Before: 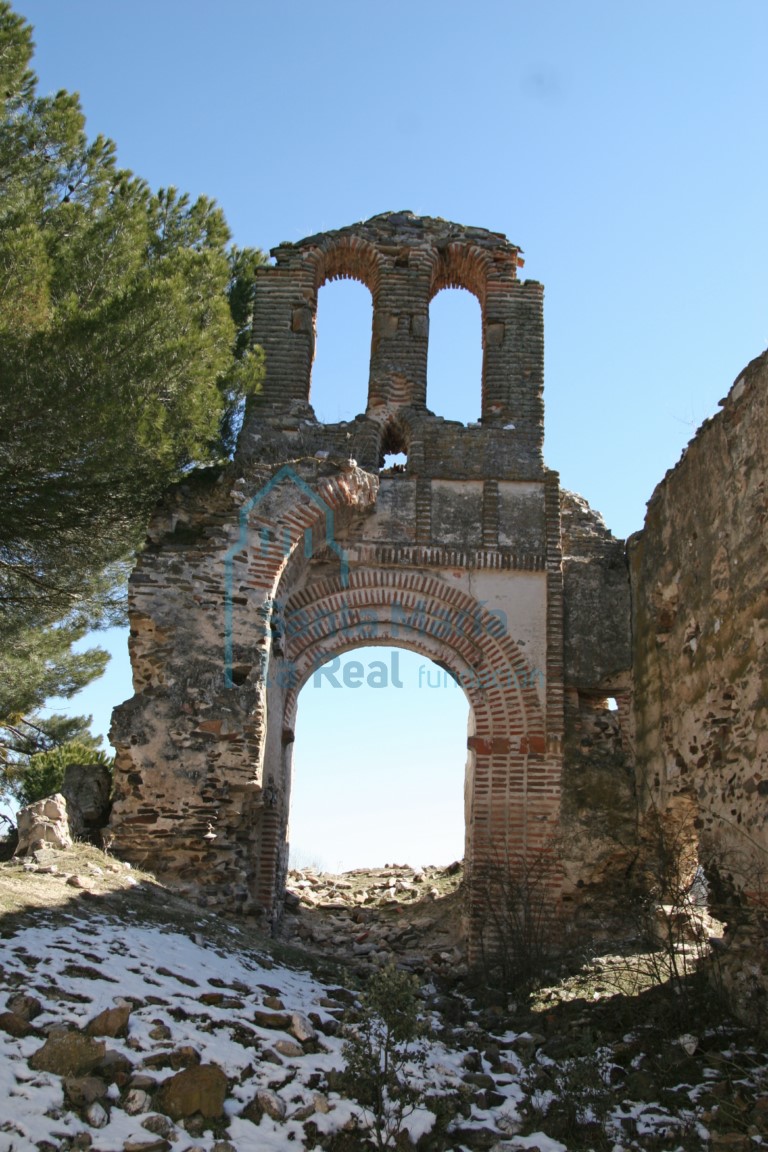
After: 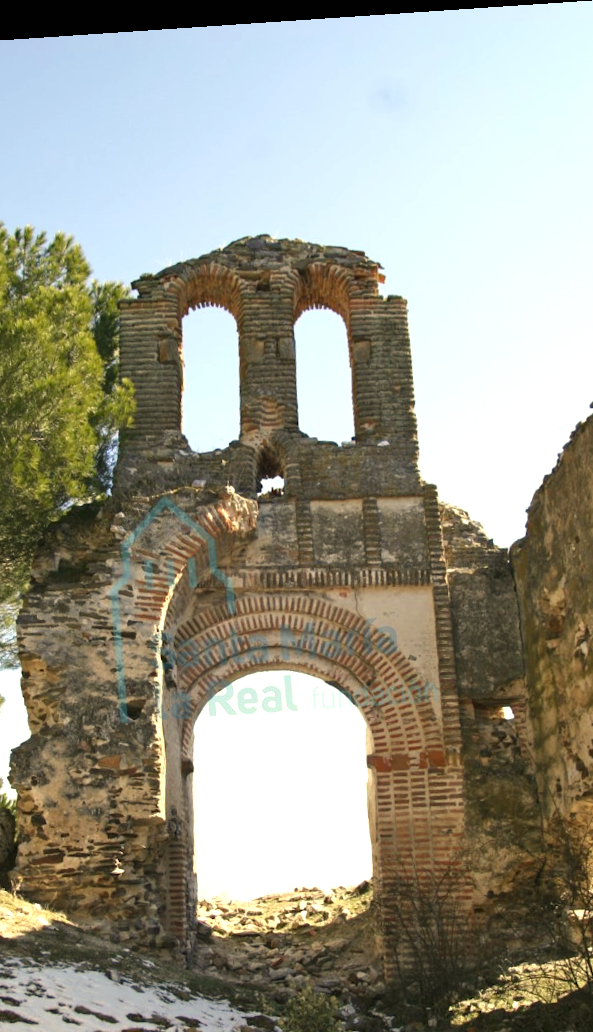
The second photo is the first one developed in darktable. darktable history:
rotate and perspective: rotation -4.2°, shear 0.006, automatic cropping off
crop: left 18.479%, right 12.2%, bottom 13.971%
exposure: black level correction 0, exposure 0.7 EV, compensate exposure bias true, compensate highlight preservation false
color correction: highlights a* 2.72, highlights b* 22.8
